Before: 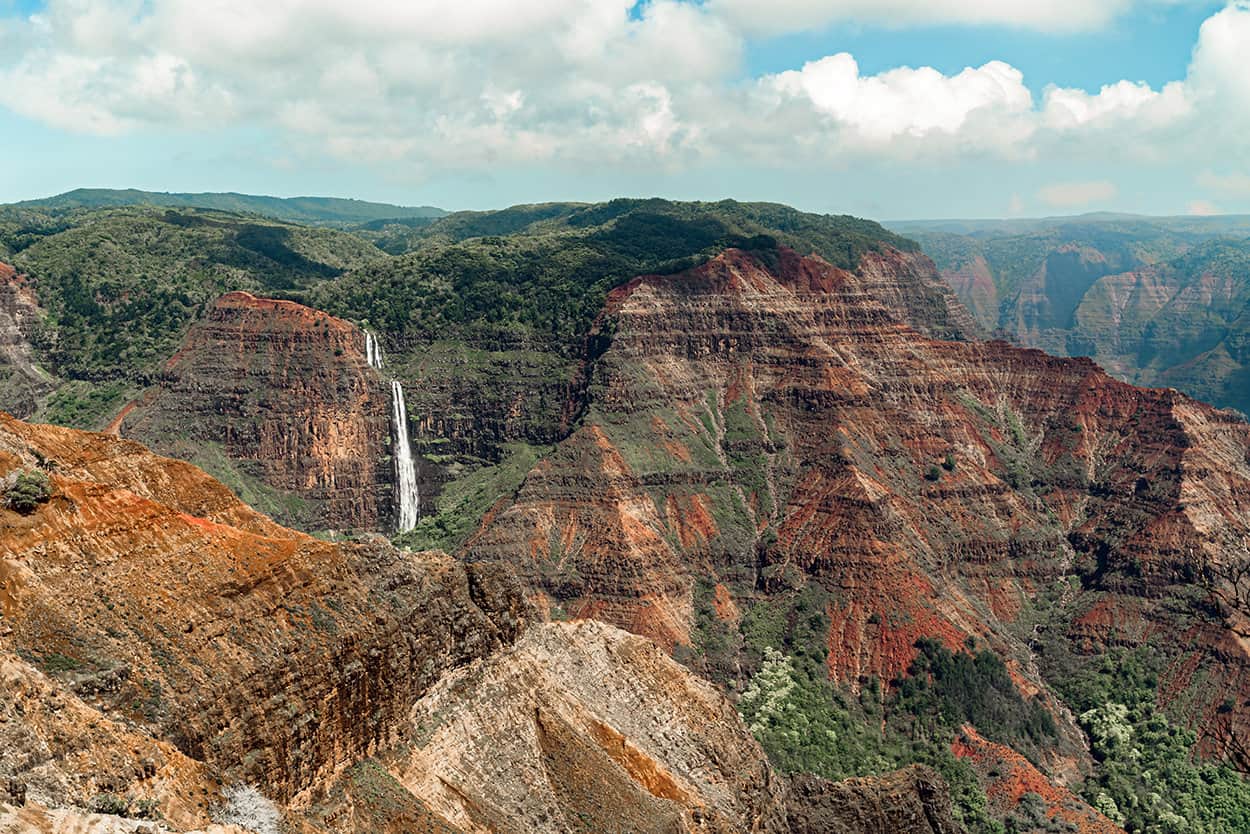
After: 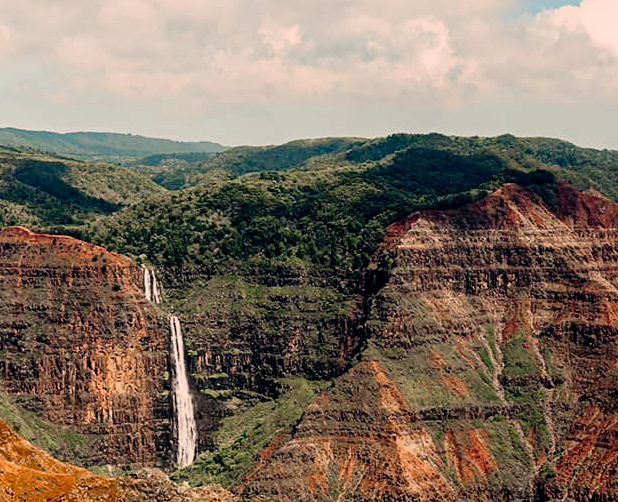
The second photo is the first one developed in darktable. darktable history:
filmic rgb: black relative exposure -11.92 EV, white relative exposure 5.4 EV, threshold 3.06 EV, hardness 4.49, latitude 49.27%, contrast 1.14, preserve chrominance no, color science v3 (2019), use custom middle-gray values true, enable highlight reconstruction true
color correction: highlights a* 11.31, highlights b* 11.53
crop: left 17.827%, top 7.905%, right 32.723%, bottom 31.852%
